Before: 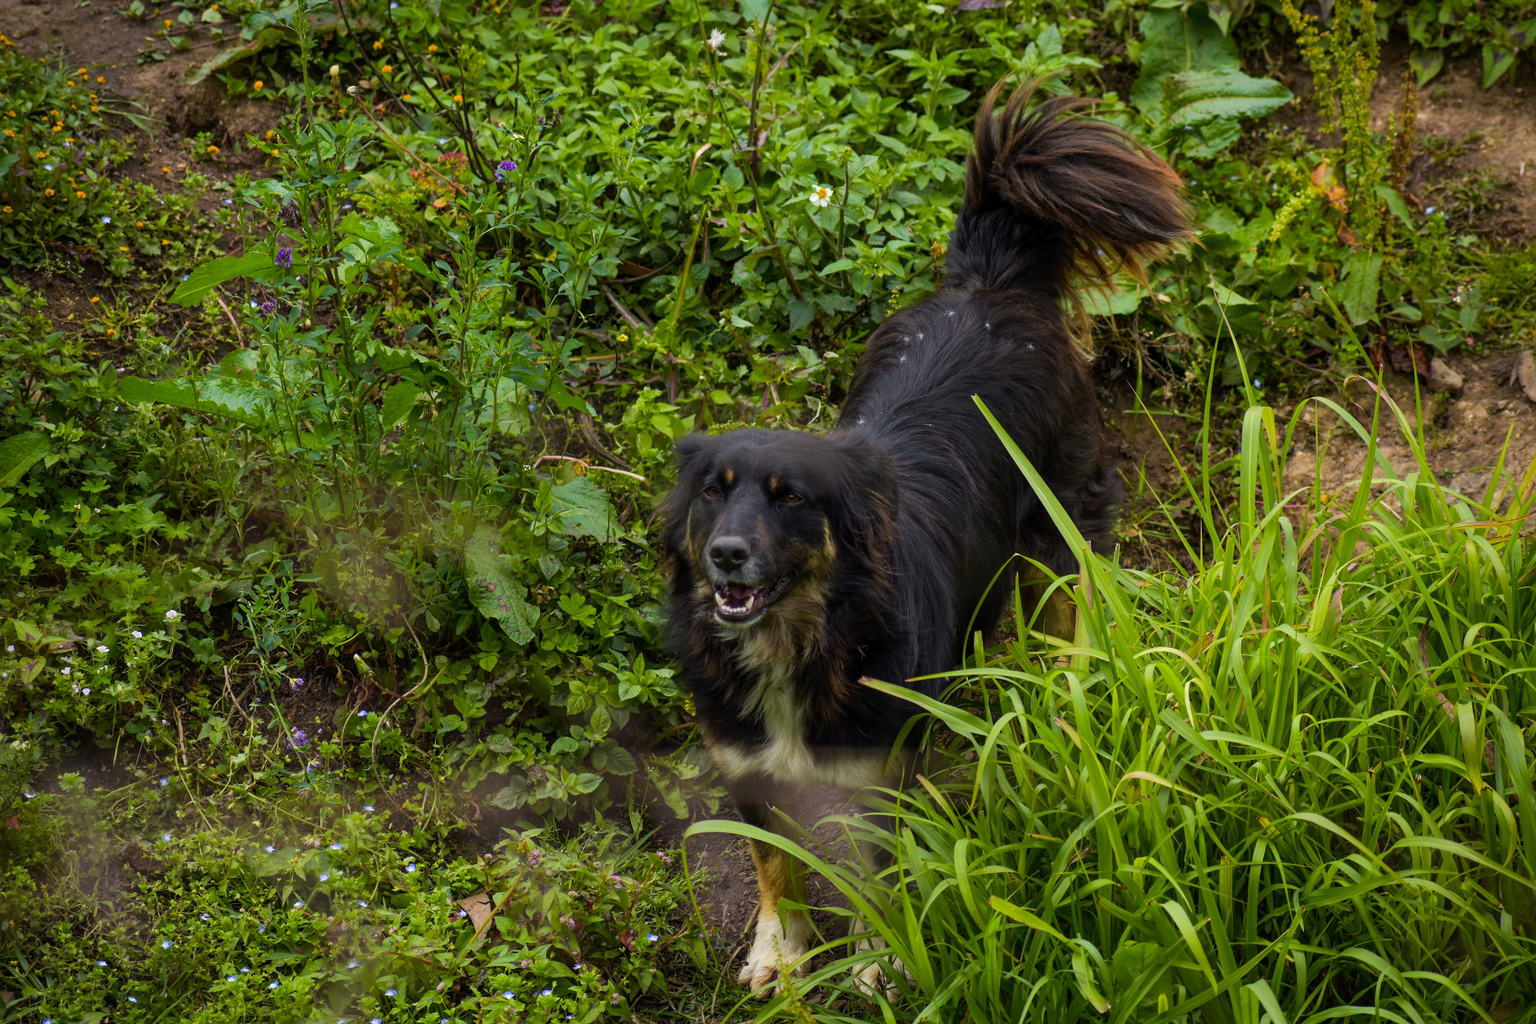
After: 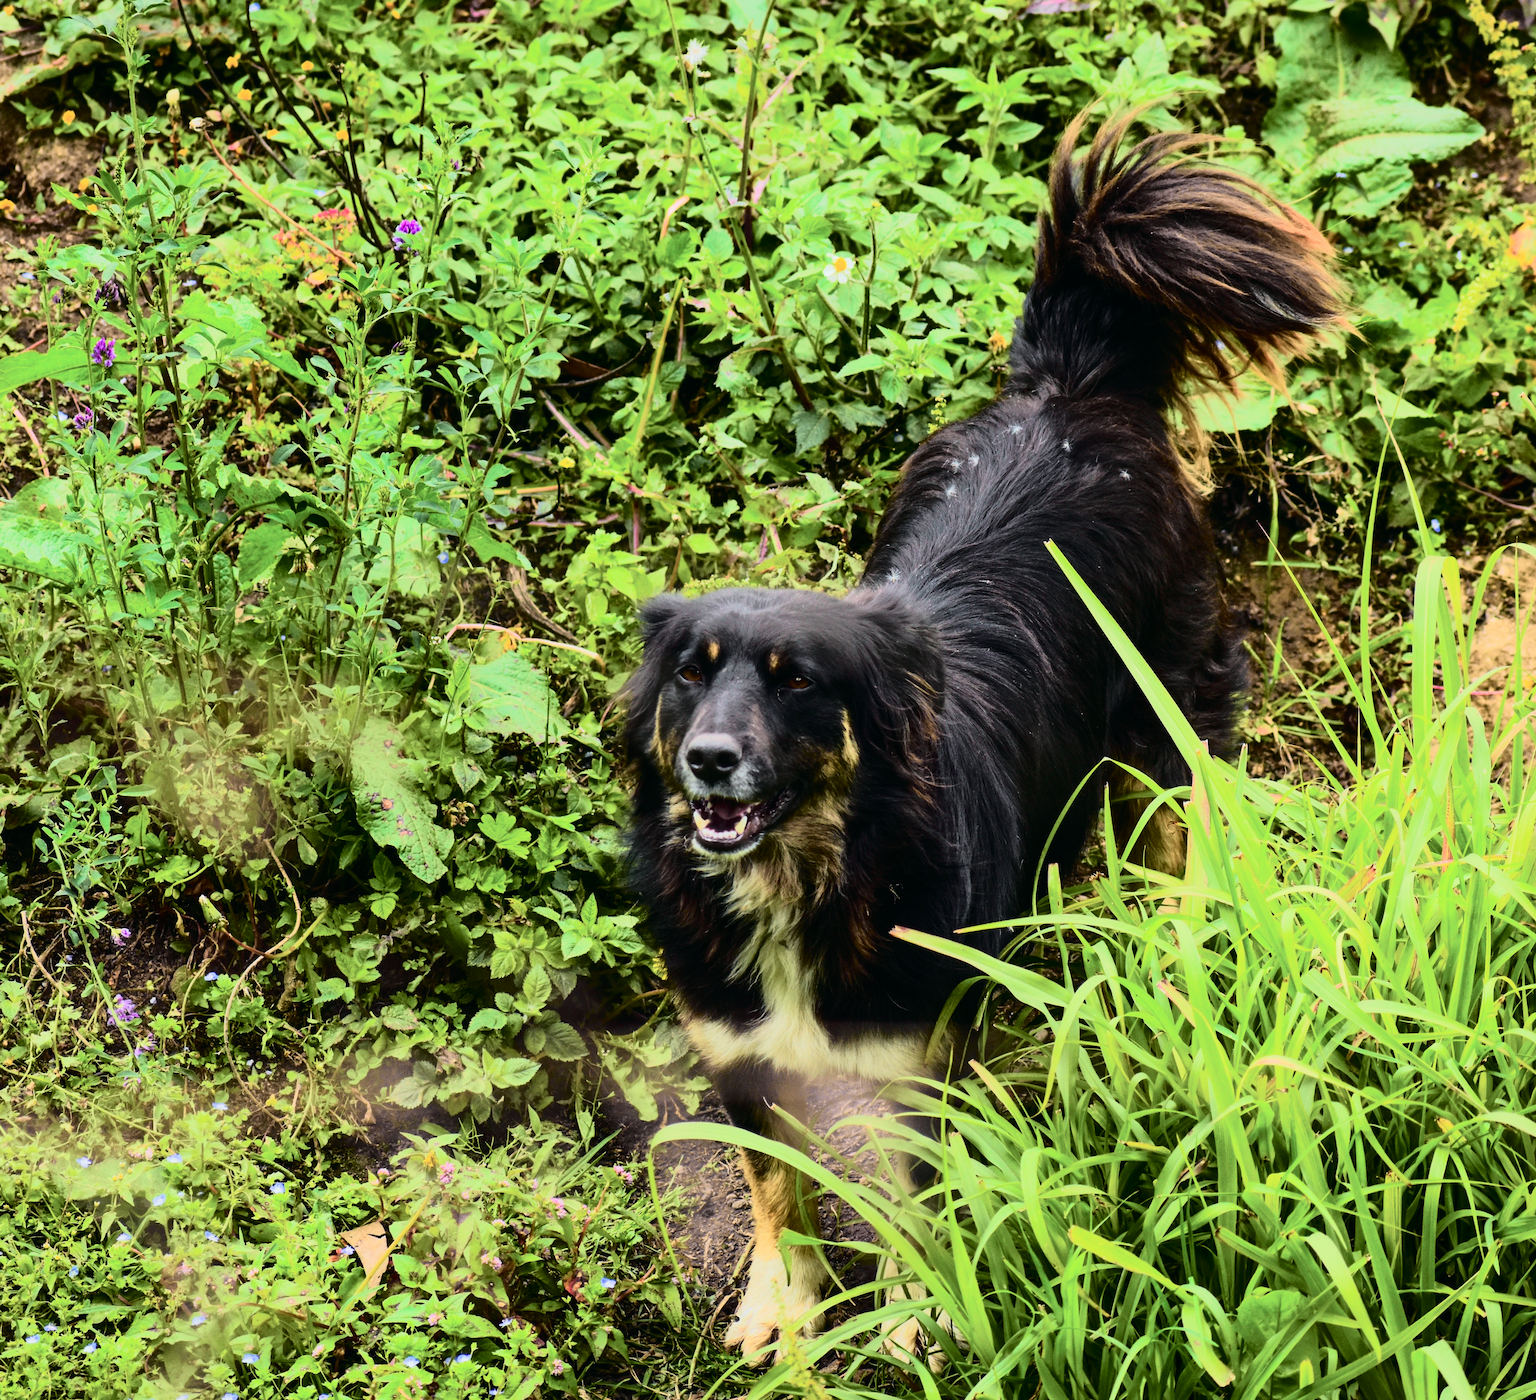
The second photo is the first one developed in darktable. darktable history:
tone curve: curves: ch0 [(0, 0.008) (0.081, 0.044) (0.177, 0.123) (0.283, 0.253) (0.416, 0.449) (0.495, 0.524) (0.661, 0.756) (0.796, 0.859) (1, 0.951)]; ch1 [(0, 0) (0.161, 0.092) (0.35, 0.33) (0.392, 0.392) (0.427, 0.426) (0.479, 0.472) (0.505, 0.5) (0.521, 0.524) (0.567, 0.556) (0.583, 0.588) (0.625, 0.627) (0.678, 0.733) (1, 1)]; ch2 [(0, 0) (0.346, 0.362) (0.404, 0.427) (0.502, 0.499) (0.531, 0.523) (0.544, 0.561) (0.58, 0.59) (0.629, 0.642) (0.717, 0.678) (1, 1)], color space Lab, independent channels, preserve colors none
crop: left 13.579%, top 0%, right 13.328%
tone equalizer: -7 EV 0.141 EV, -6 EV 0.566 EV, -5 EV 1.15 EV, -4 EV 1.37 EV, -3 EV 1.17 EV, -2 EV 0.6 EV, -1 EV 0.15 EV, edges refinement/feathering 500, mask exposure compensation -1.57 EV, preserve details no
